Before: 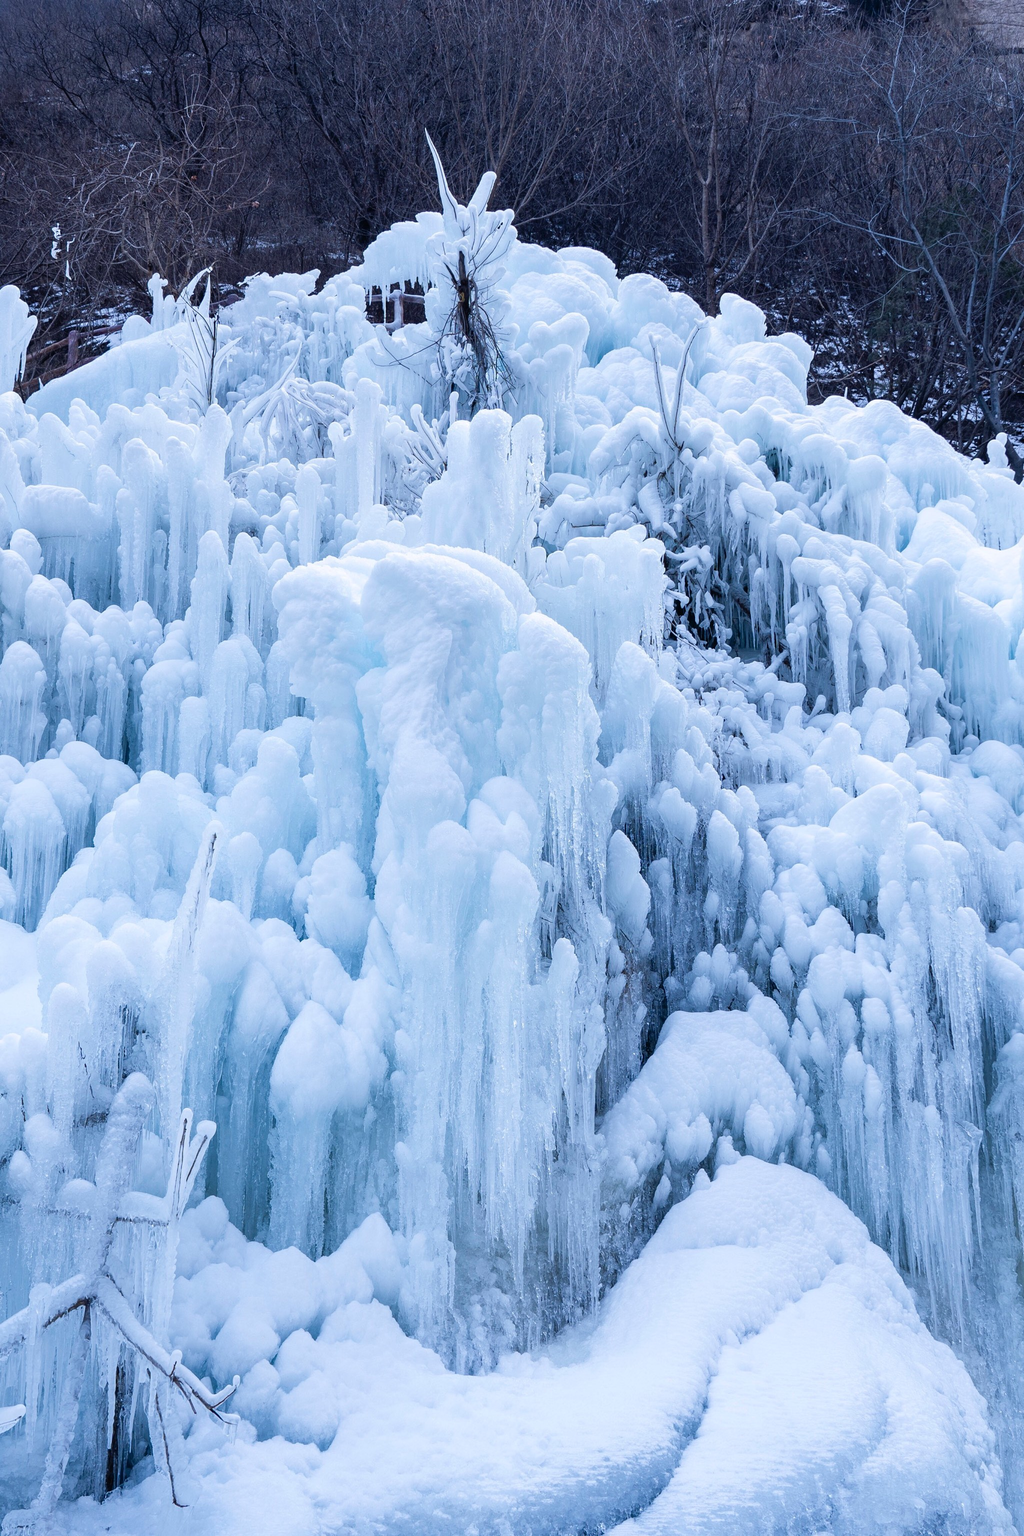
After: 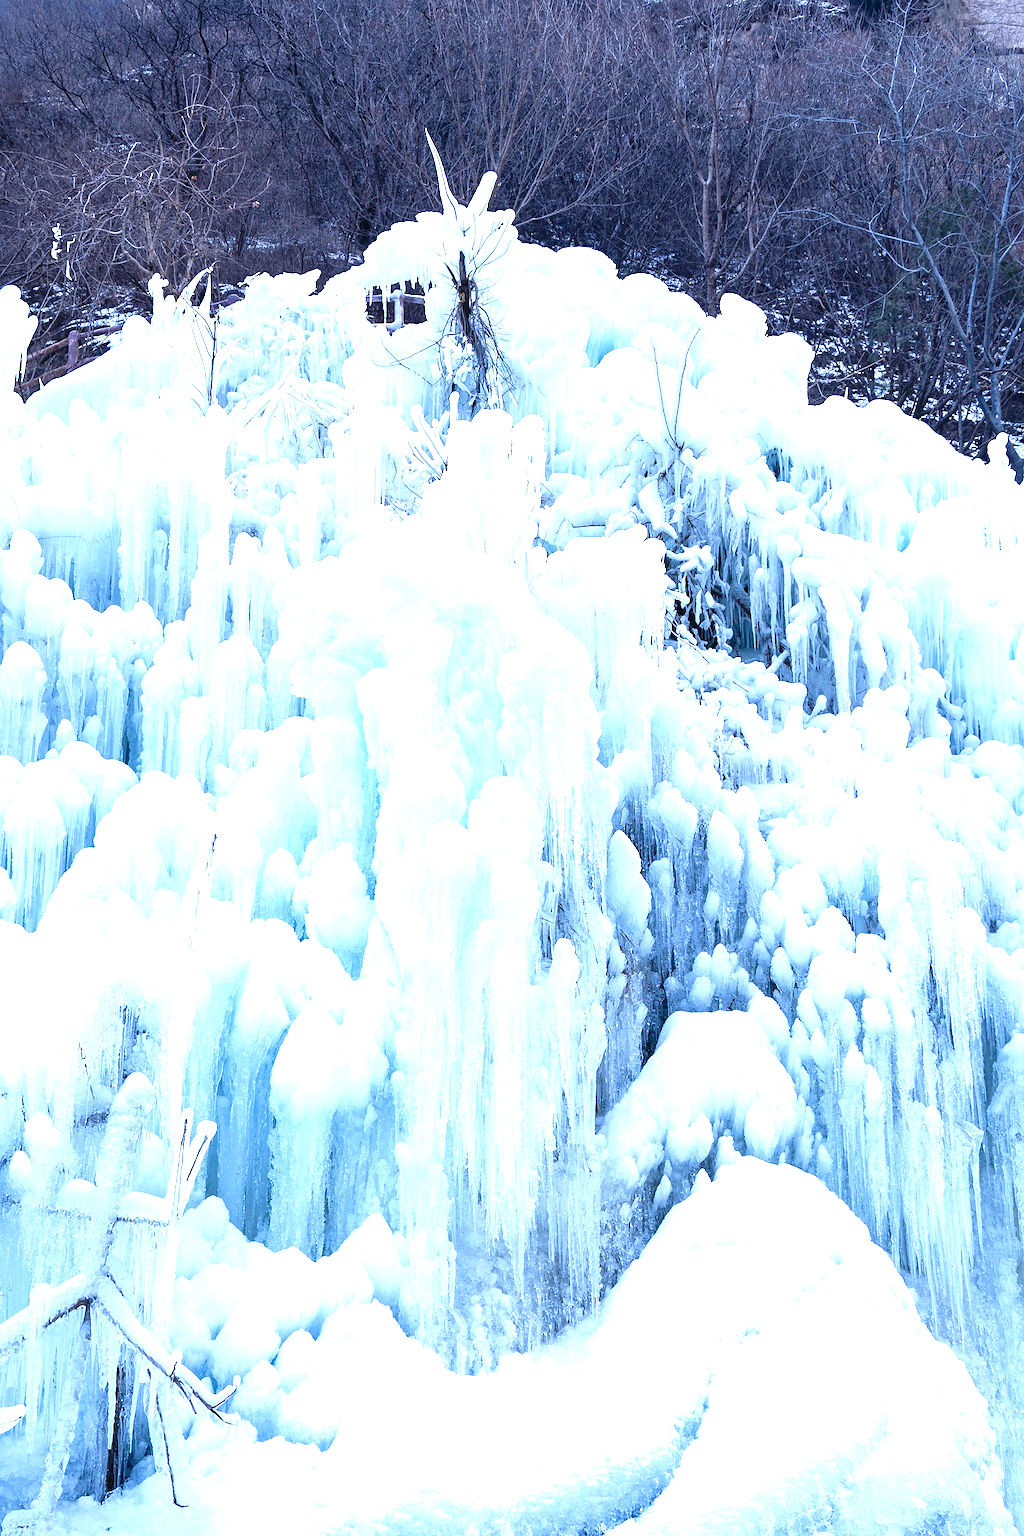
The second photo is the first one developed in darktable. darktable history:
color balance rgb: shadows lift › hue 86.57°, perceptual saturation grading › global saturation 1.795%, perceptual saturation grading › highlights -1.9%, perceptual saturation grading › mid-tones 4.598%, perceptual saturation grading › shadows 8.775%
exposure: black level correction 0, exposure 1.199 EV, compensate highlight preservation false
sharpen: radius 1.608, amount 0.362, threshold 1.534
